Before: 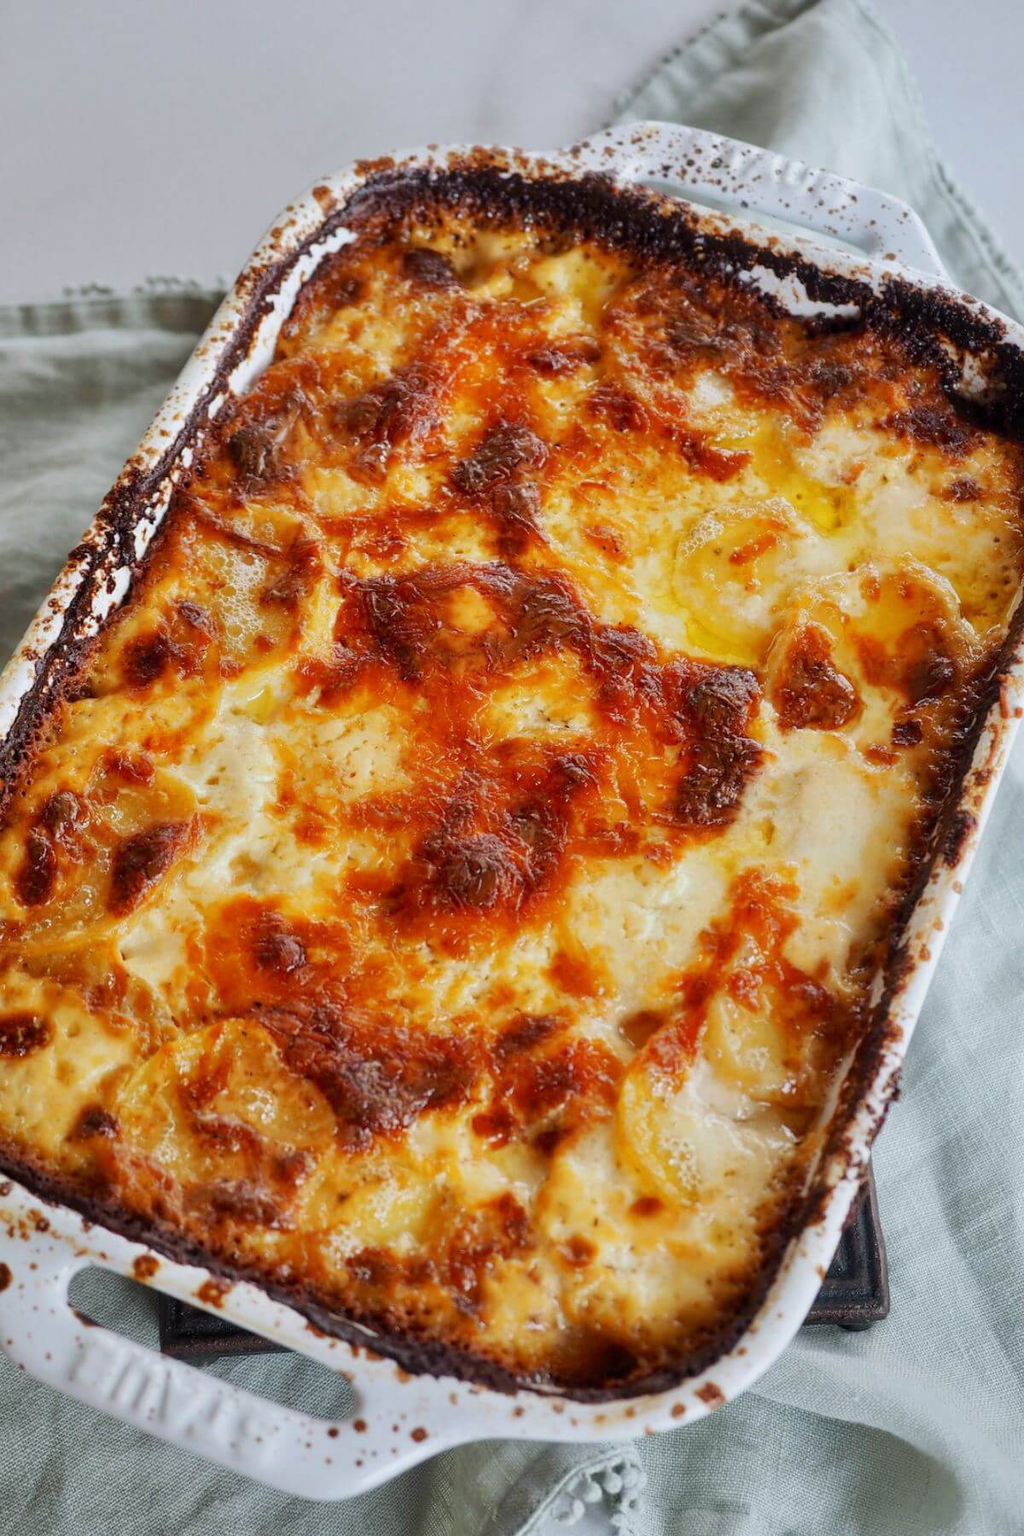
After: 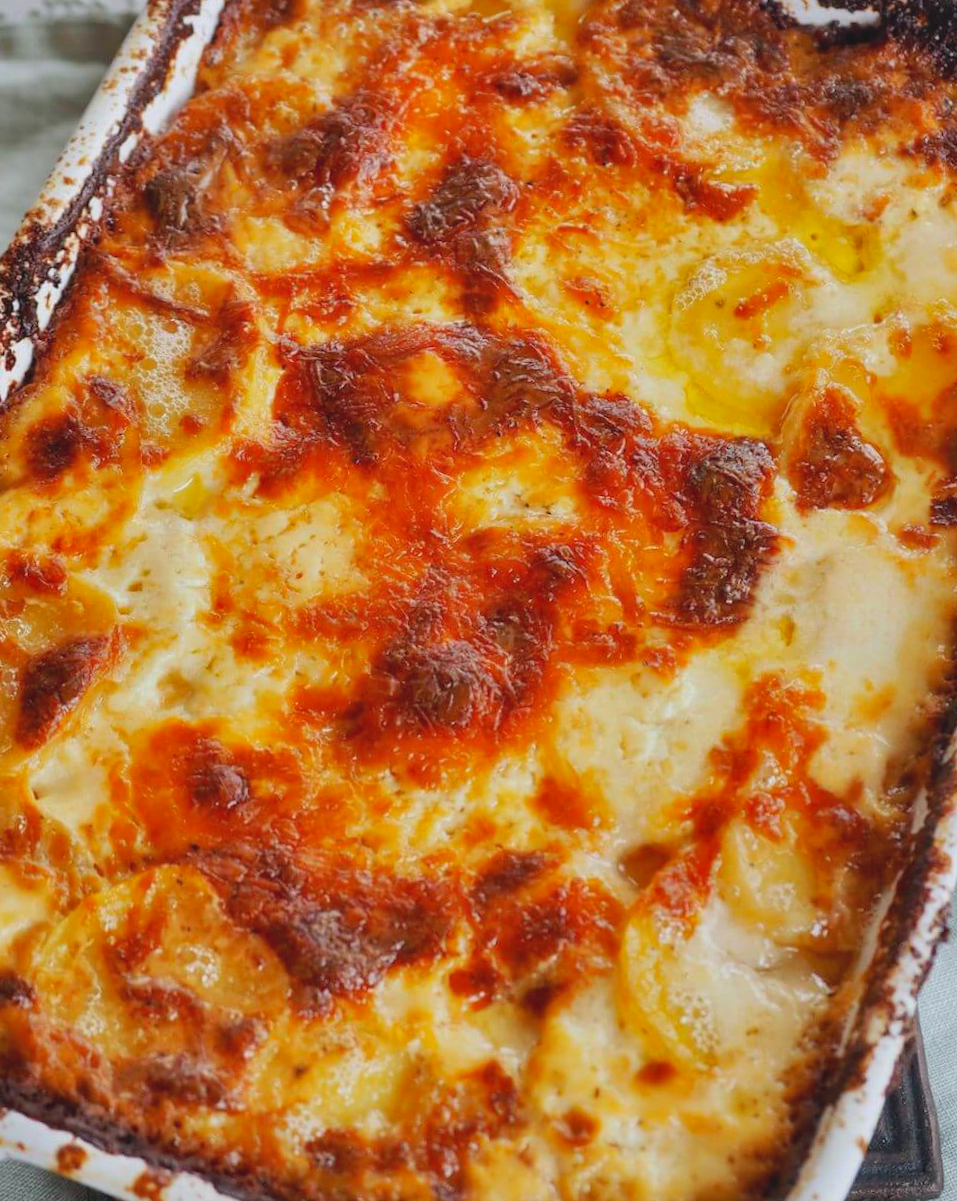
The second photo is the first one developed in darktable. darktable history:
rotate and perspective: rotation -1.42°, crop left 0.016, crop right 0.984, crop top 0.035, crop bottom 0.965
shadows and highlights: low approximation 0.01, soften with gaussian
crop: left 9.712%, top 16.928%, right 10.845%, bottom 12.332%
contrast brightness saturation: contrast -0.1, brightness 0.05, saturation 0.08
